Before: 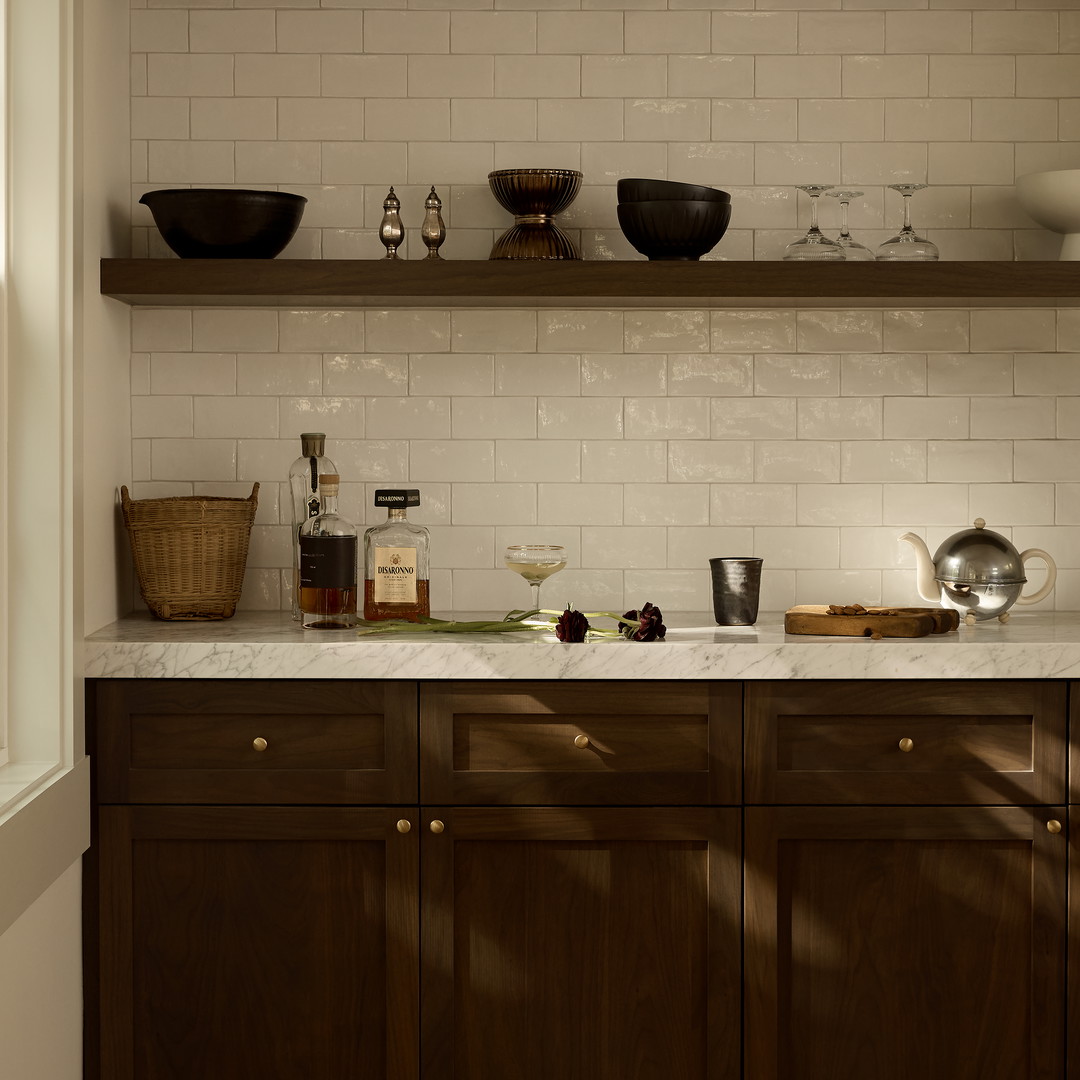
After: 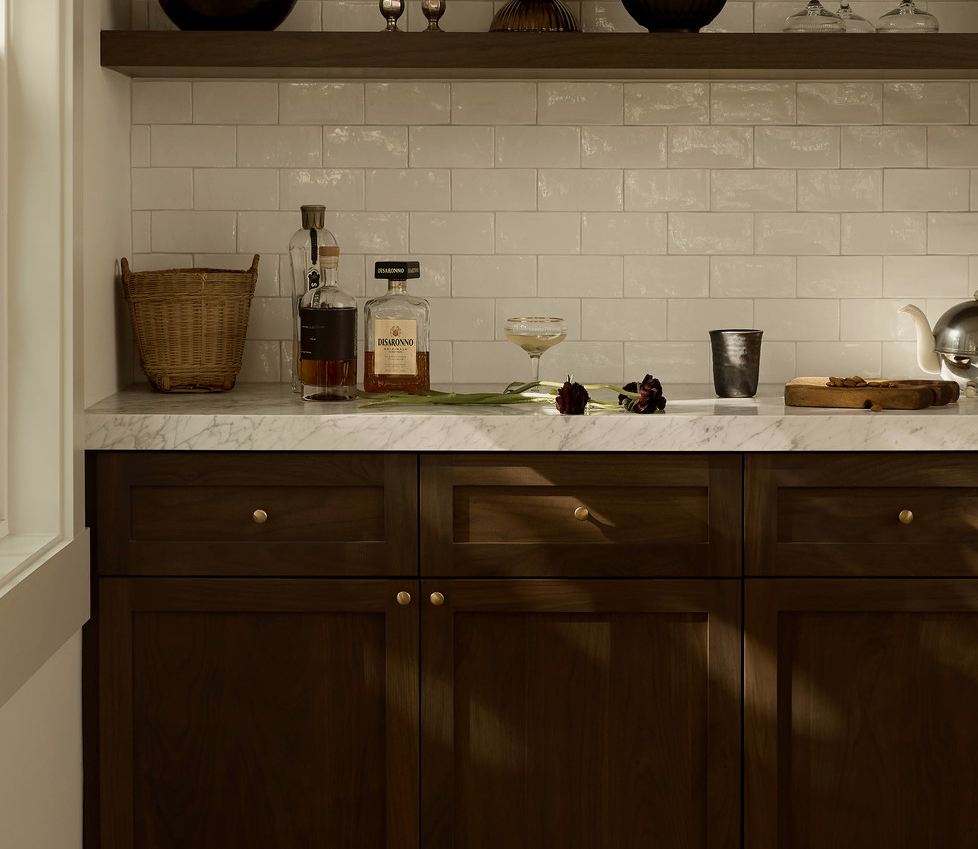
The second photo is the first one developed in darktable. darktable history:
exposure: exposure -0.158 EV, compensate exposure bias true, compensate highlight preservation false
crop: top 21.168%, right 9.434%, bottom 0.217%
